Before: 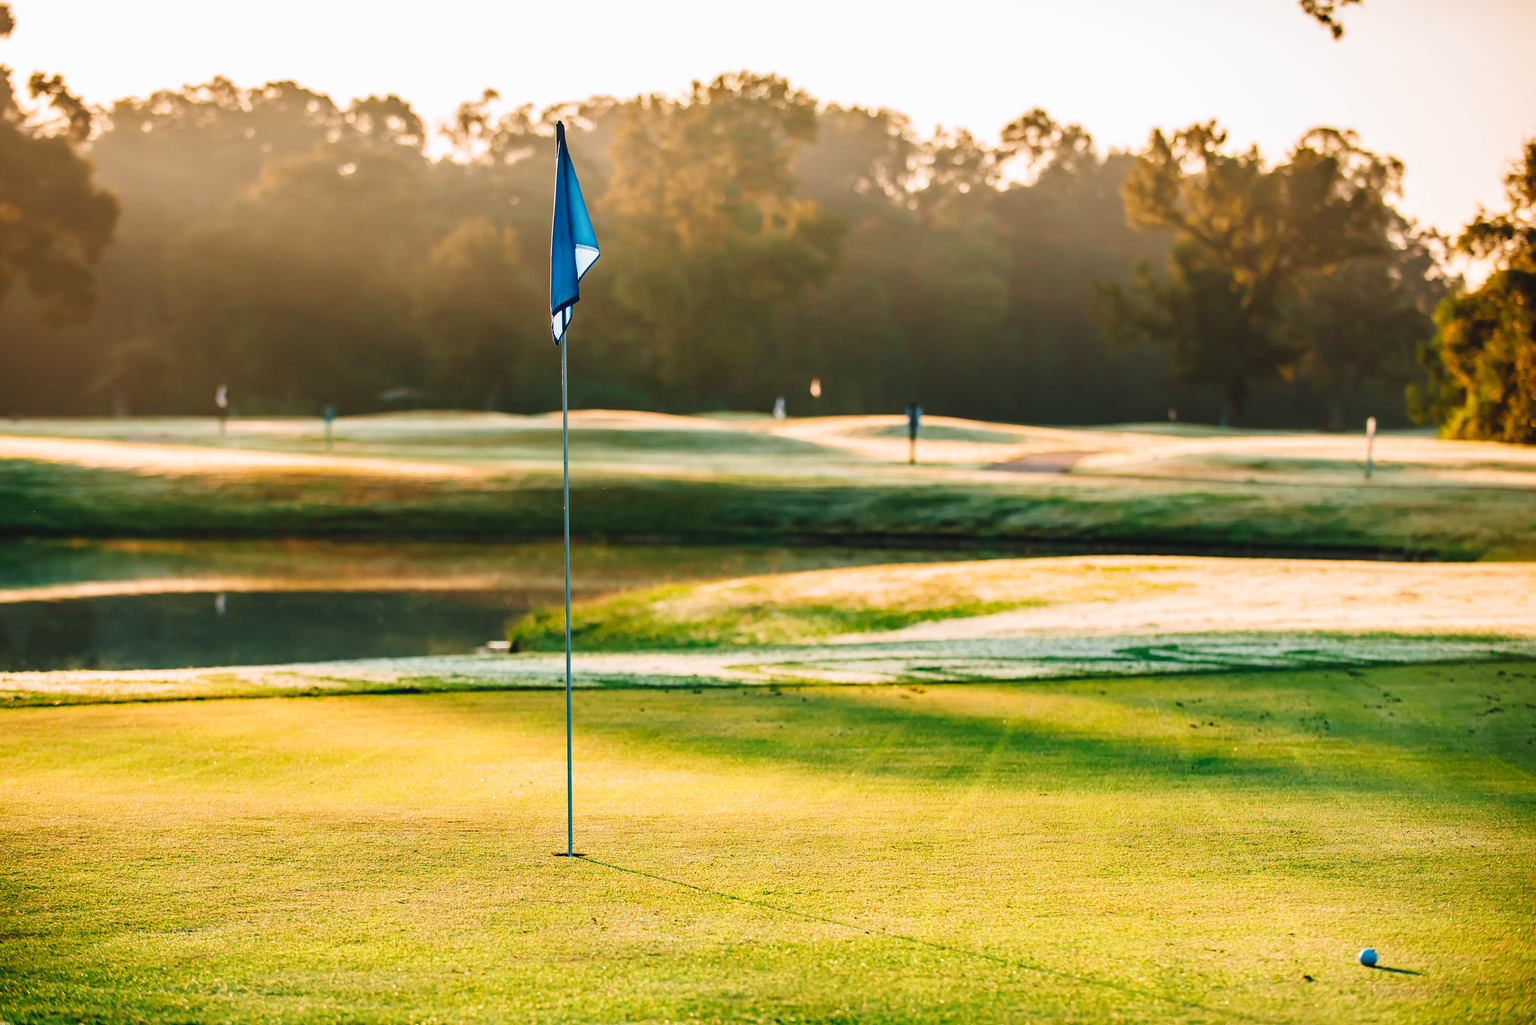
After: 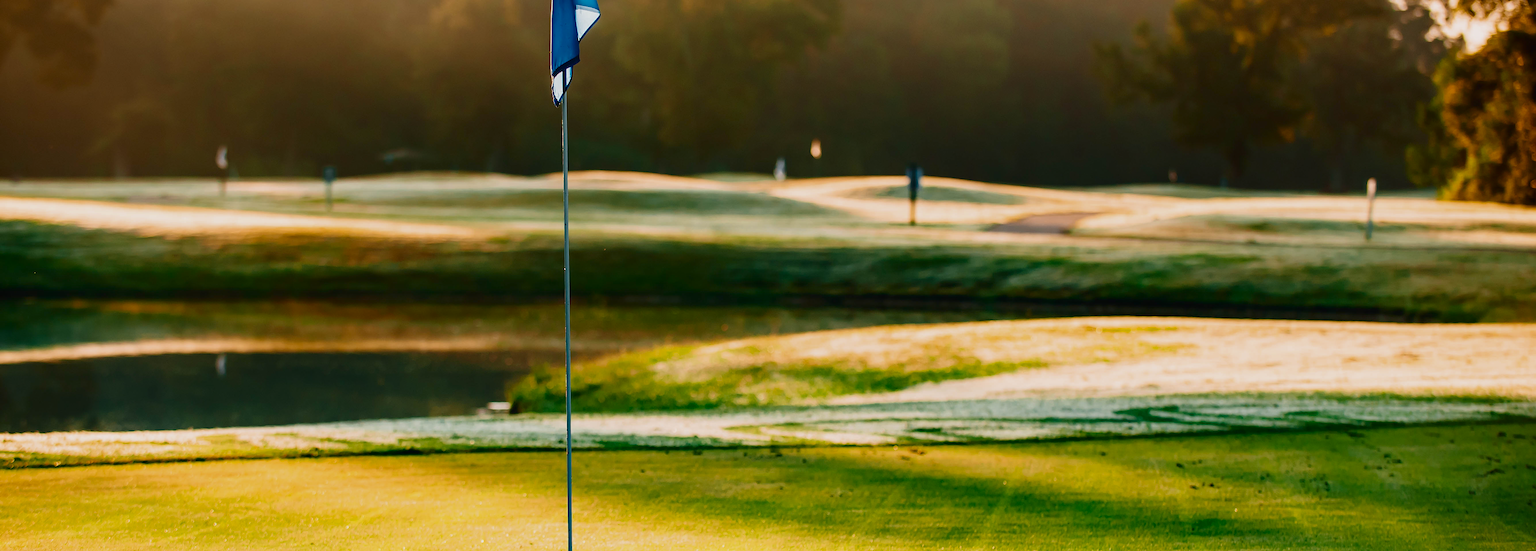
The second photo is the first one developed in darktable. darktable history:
contrast brightness saturation: contrast 0.068, brightness -0.133, saturation 0.062
crop and rotate: top 23.384%, bottom 22.791%
exposure: black level correction 0.001, exposure -0.197 EV, compensate highlight preservation false
sharpen: amount 0.203
local contrast: mode bilateral grid, contrast 100, coarseness 100, detail 91%, midtone range 0.2
